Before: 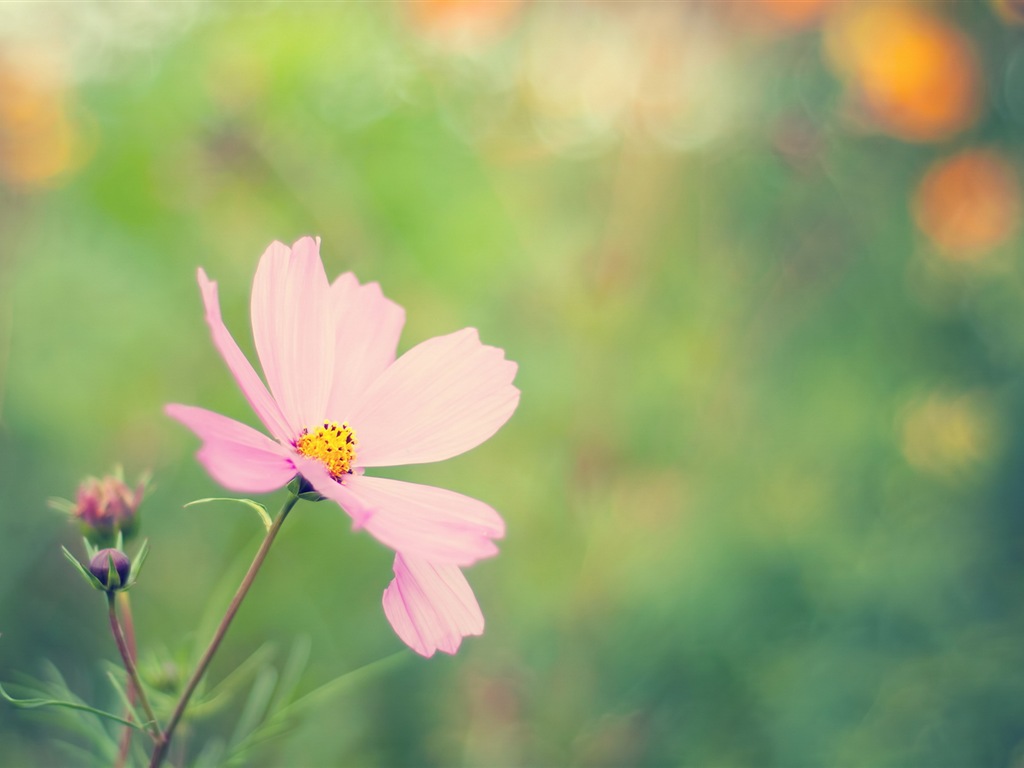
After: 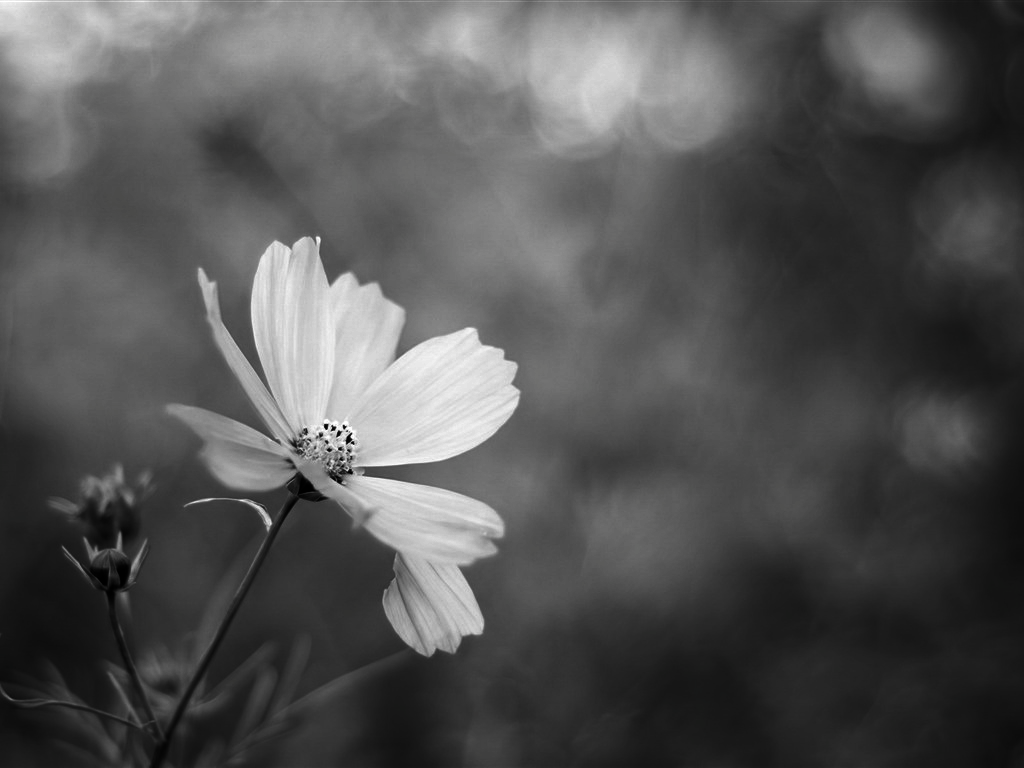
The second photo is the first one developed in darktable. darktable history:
contrast brightness saturation: contrast 0.023, brightness -0.989, saturation -1
color balance rgb: perceptual saturation grading › global saturation 25.264%, perceptual brilliance grading › global brilliance 1.953%, perceptual brilliance grading › highlights -3.898%, contrast 14.545%
